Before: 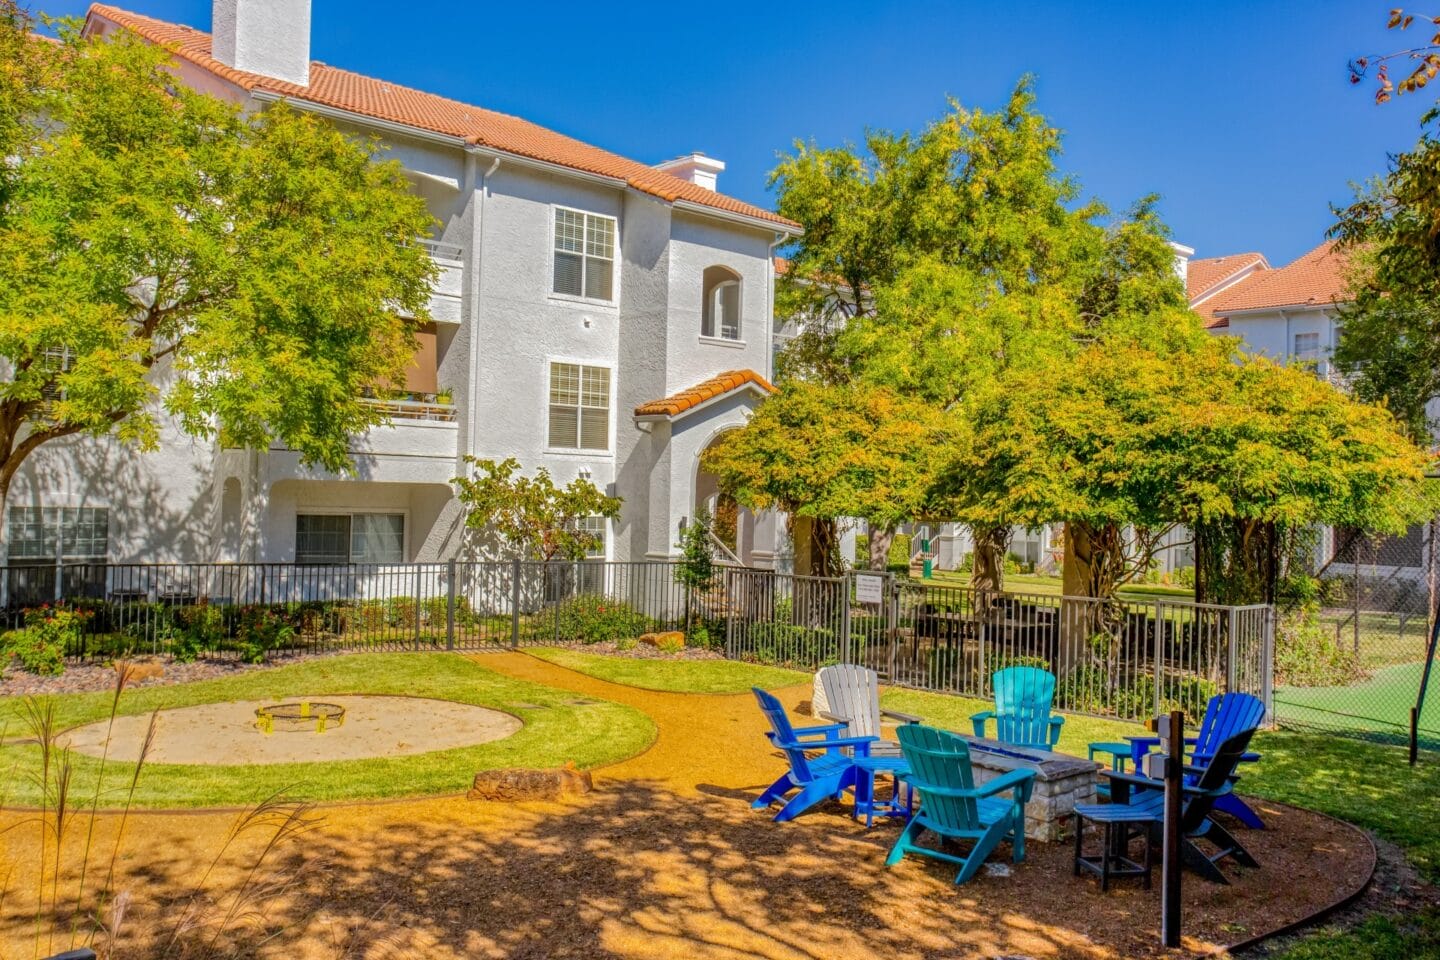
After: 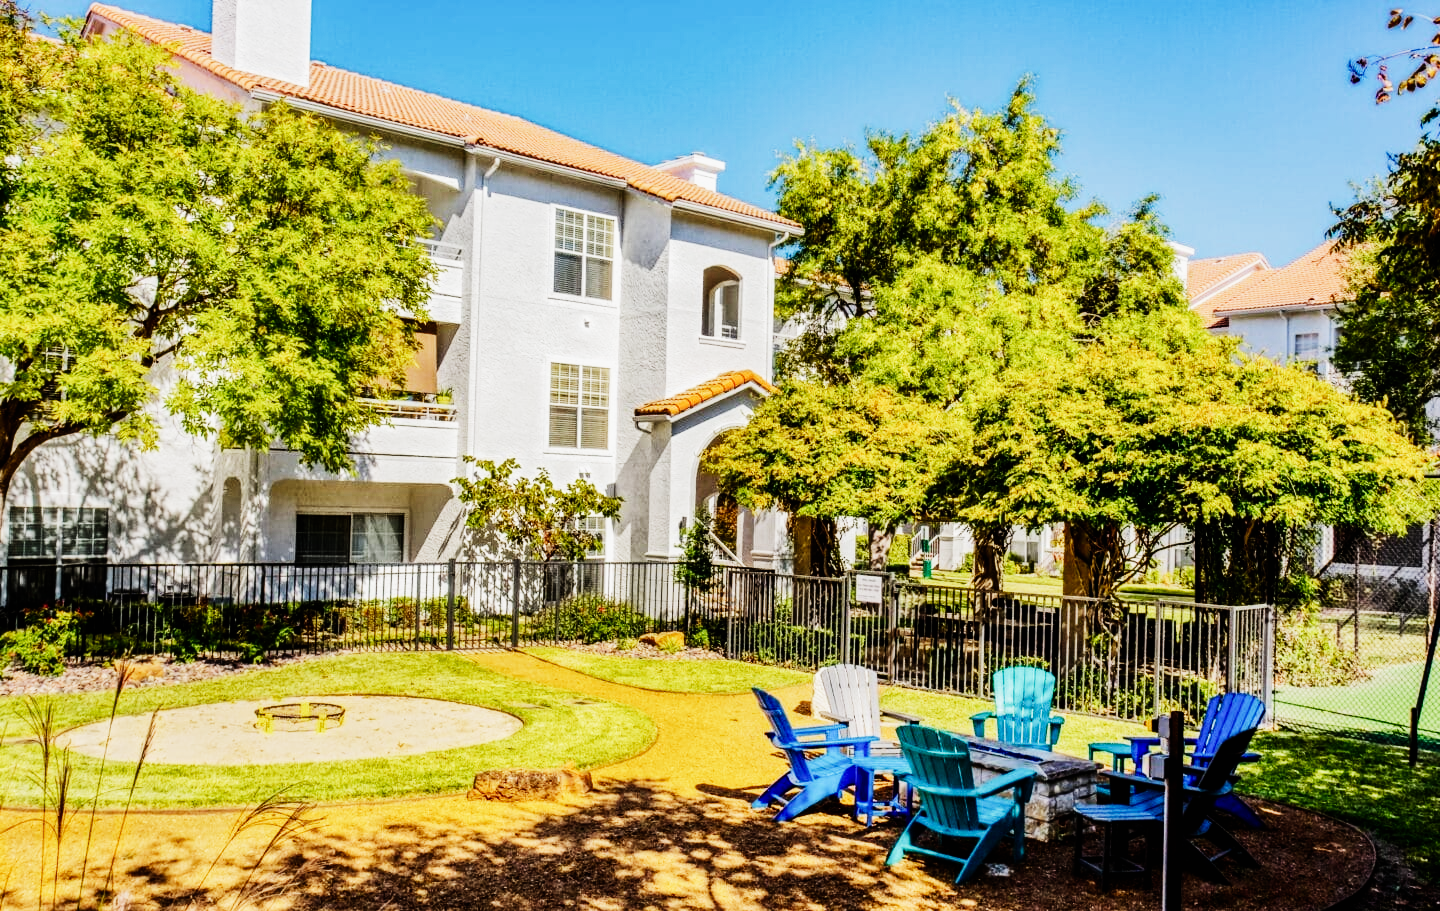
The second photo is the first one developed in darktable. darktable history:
crop and rotate: top 0%, bottom 5.097%
sigmoid: contrast 1.8, skew -0.2, preserve hue 0%, red attenuation 0.1, red rotation 0.035, green attenuation 0.1, green rotation -0.017, blue attenuation 0.15, blue rotation -0.052, base primaries Rec2020
tone equalizer: -8 EV -1.08 EV, -7 EV -1.01 EV, -6 EV -0.867 EV, -5 EV -0.578 EV, -3 EV 0.578 EV, -2 EV 0.867 EV, -1 EV 1.01 EV, +0 EV 1.08 EV, edges refinement/feathering 500, mask exposure compensation -1.57 EV, preserve details no
levels: levels [0, 0.492, 0.984]
